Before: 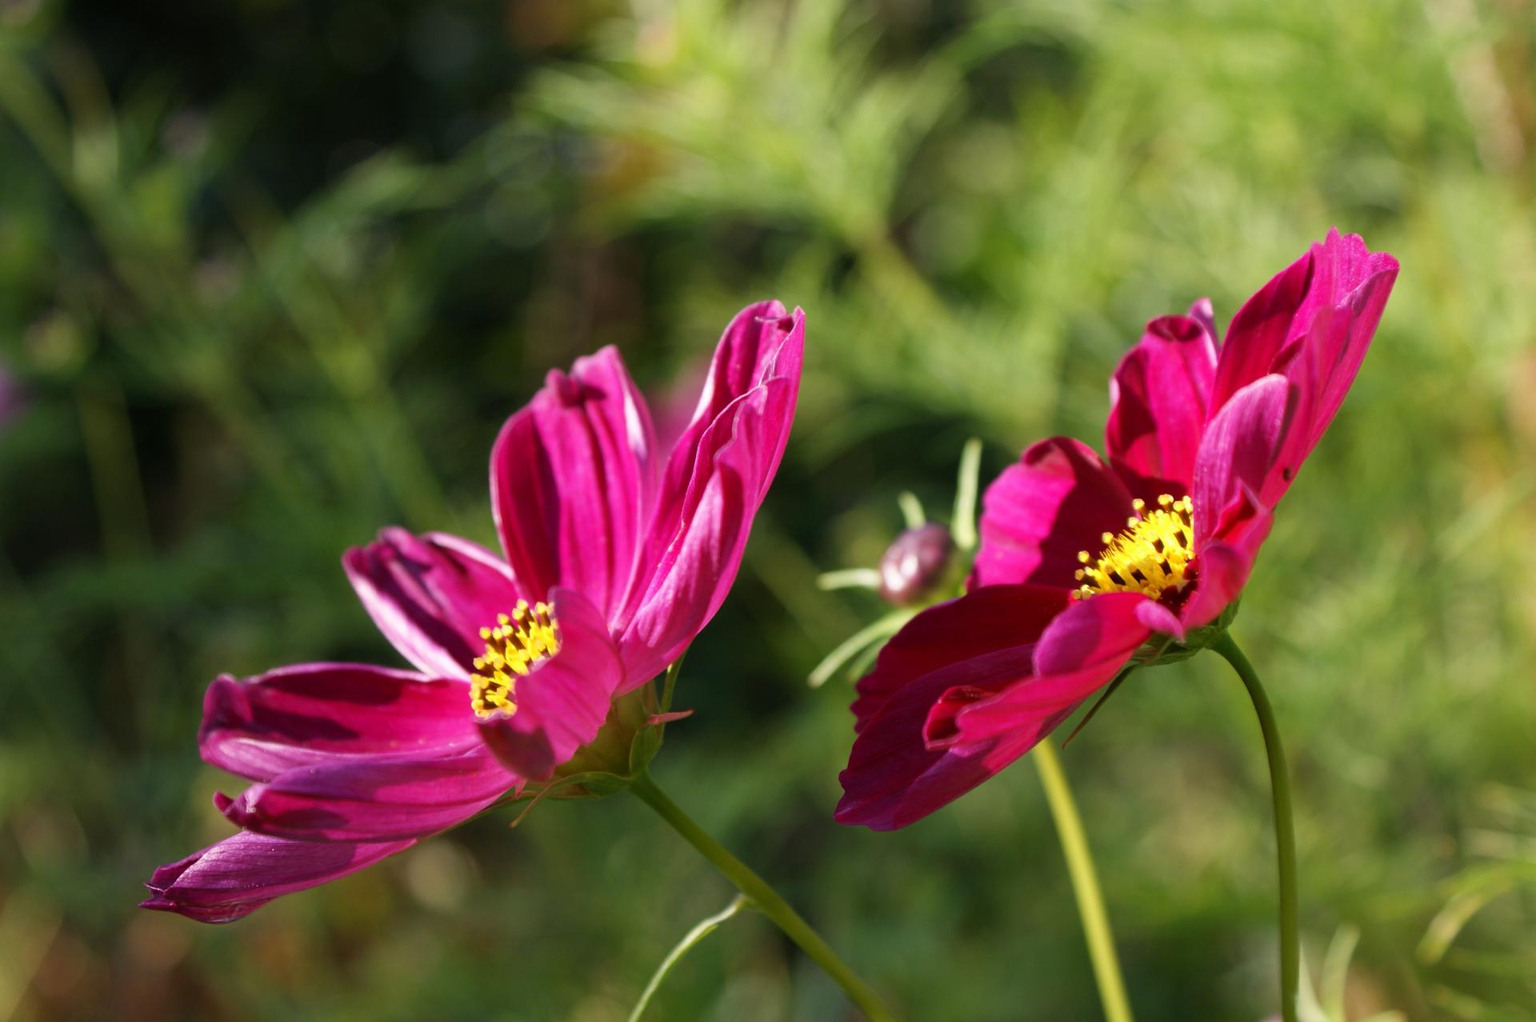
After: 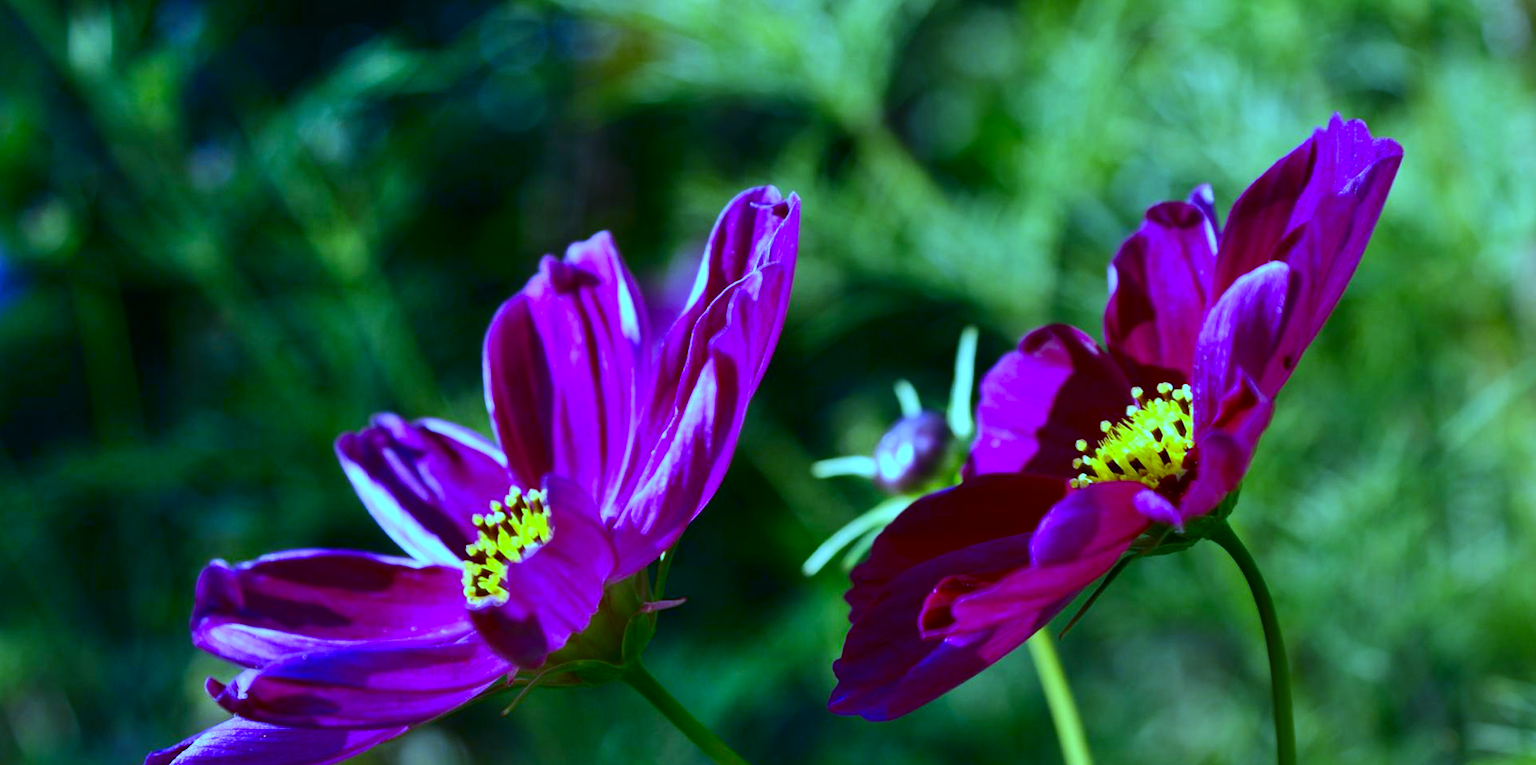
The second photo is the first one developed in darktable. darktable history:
white balance: red 0.766, blue 1.537
contrast brightness saturation: contrast 0.19, brightness -0.11, saturation 0.21
color balance: mode lift, gamma, gain (sRGB), lift [0.997, 0.979, 1.021, 1.011], gamma [1, 1.084, 0.916, 0.998], gain [1, 0.87, 1.13, 1.101], contrast 4.55%, contrast fulcrum 38.24%, output saturation 104.09%
shadows and highlights: soften with gaussian
crop: top 11.038%, bottom 13.962%
rotate and perspective: rotation 0.192°, lens shift (horizontal) -0.015, crop left 0.005, crop right 0.996, crop top 0.006, crop bottom 0.99
base curve: curves: ch0 [(0, 0) (0.74, 0.67) (1, 1)]
